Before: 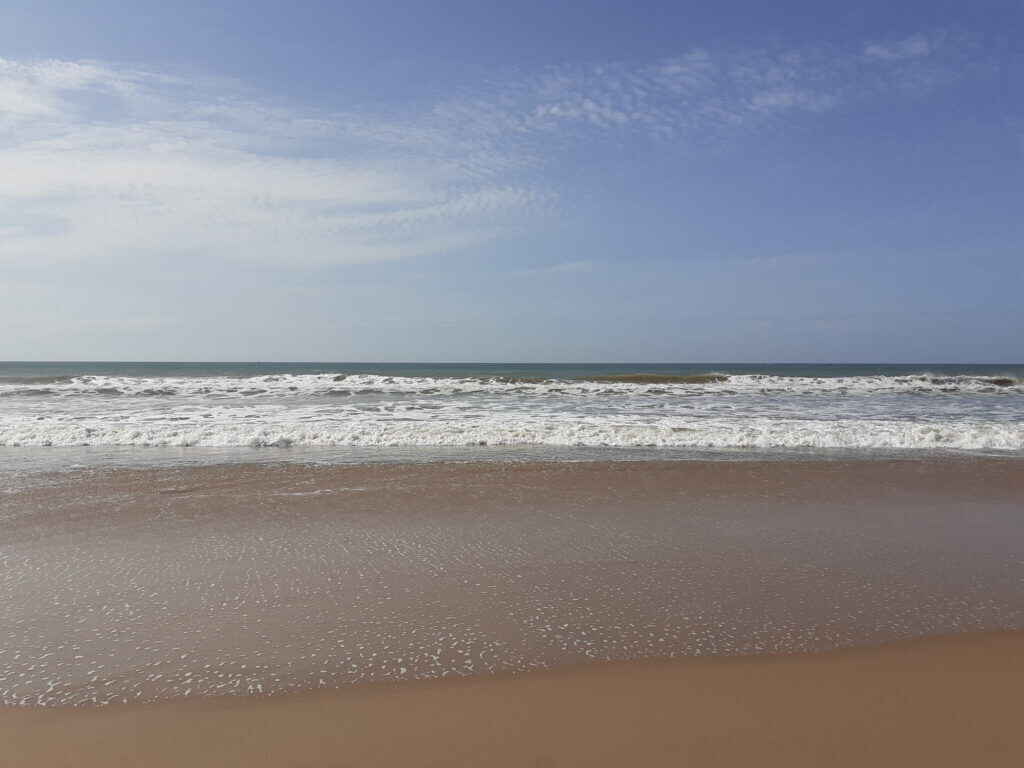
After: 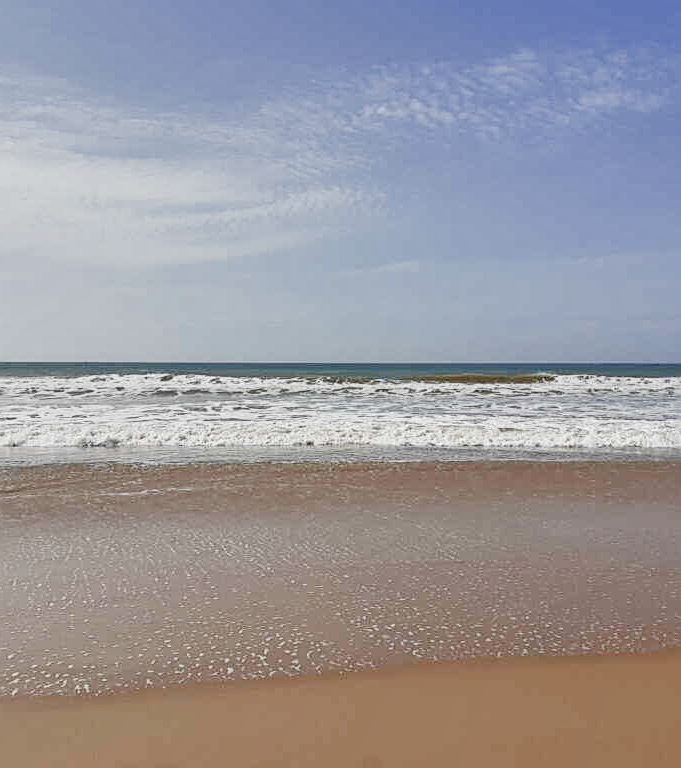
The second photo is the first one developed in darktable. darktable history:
crop: left 16.95%, right 16.46%
local contrast: on, module defaults
exposure: exposure 0.693 EV, compensate highlight preservation false
shadows and highlights: shadows 58.76, soften with gaussian
sharpen: on, module defaults
color balance rgb: linear chroma grading › shadows 31.836%, linear chroma grading › global chroma -1.982%, linear chroma grading › mid-tones 4.088%, perceptual saturation grading › global saturation 20%, perceptual saturation grading › highlights -49.048%, perceptual saturation grading › shadows 25.005%
filmic rgb: black relative exposure -7.65 EV, white relative exposure 4.56 EV, threshold 5.97 EV, hardness 3.61, contrast 1.052, iterations of high-quality reconstruction 0, enable highlight reconstruction true
